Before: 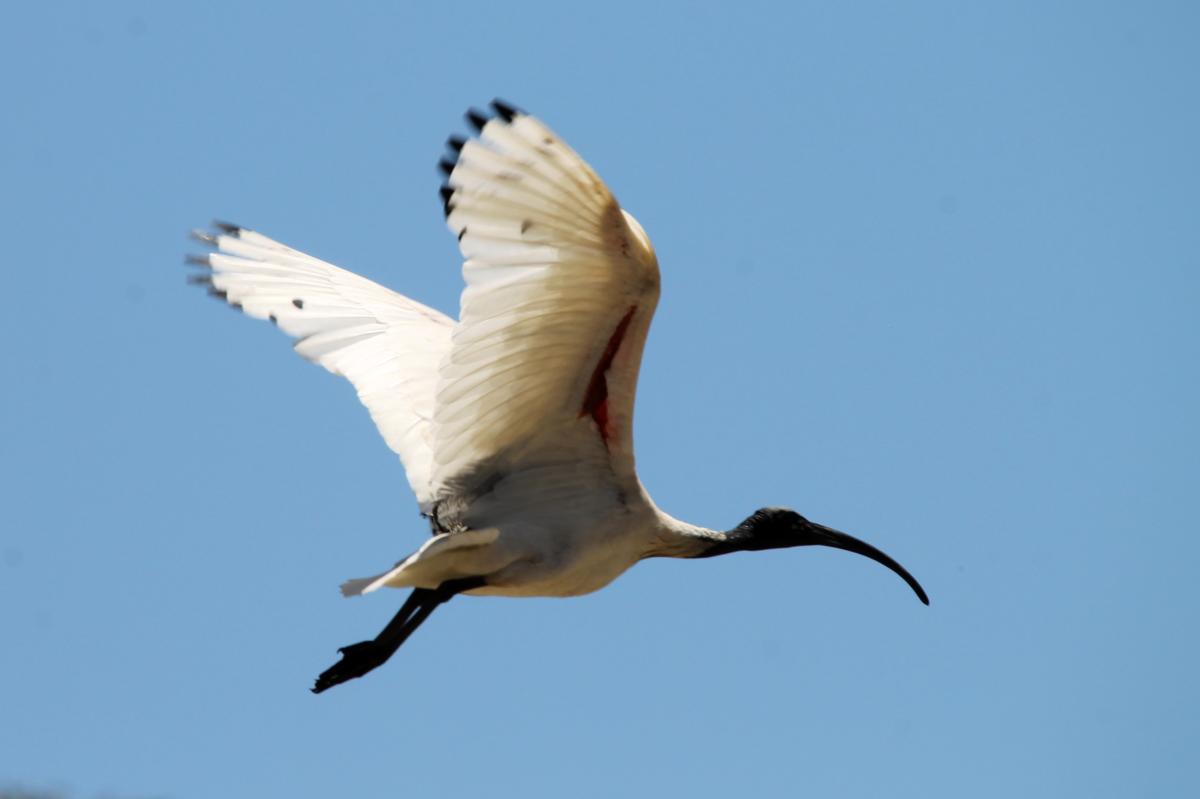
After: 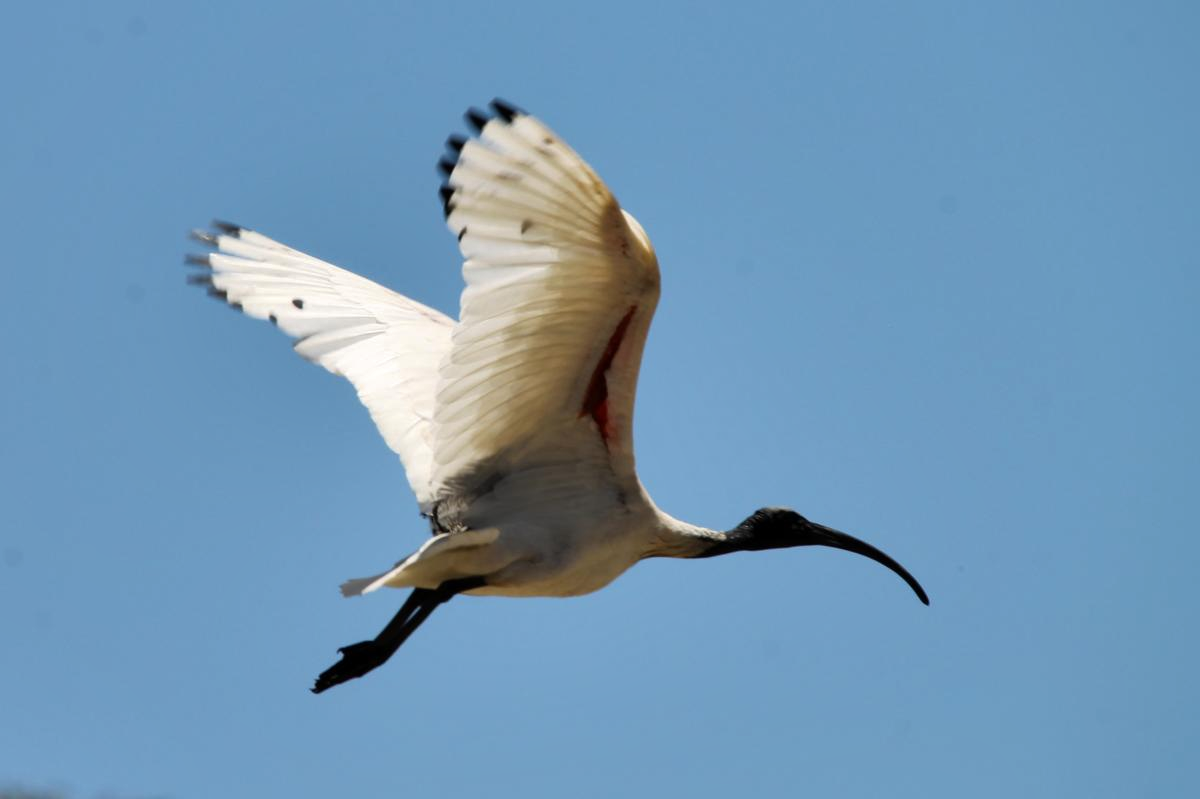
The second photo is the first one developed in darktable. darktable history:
shadows and highlights: radius 109.12, shadows 24.03, highlights -58.85, low approximation 0.01, soften with gaussian
